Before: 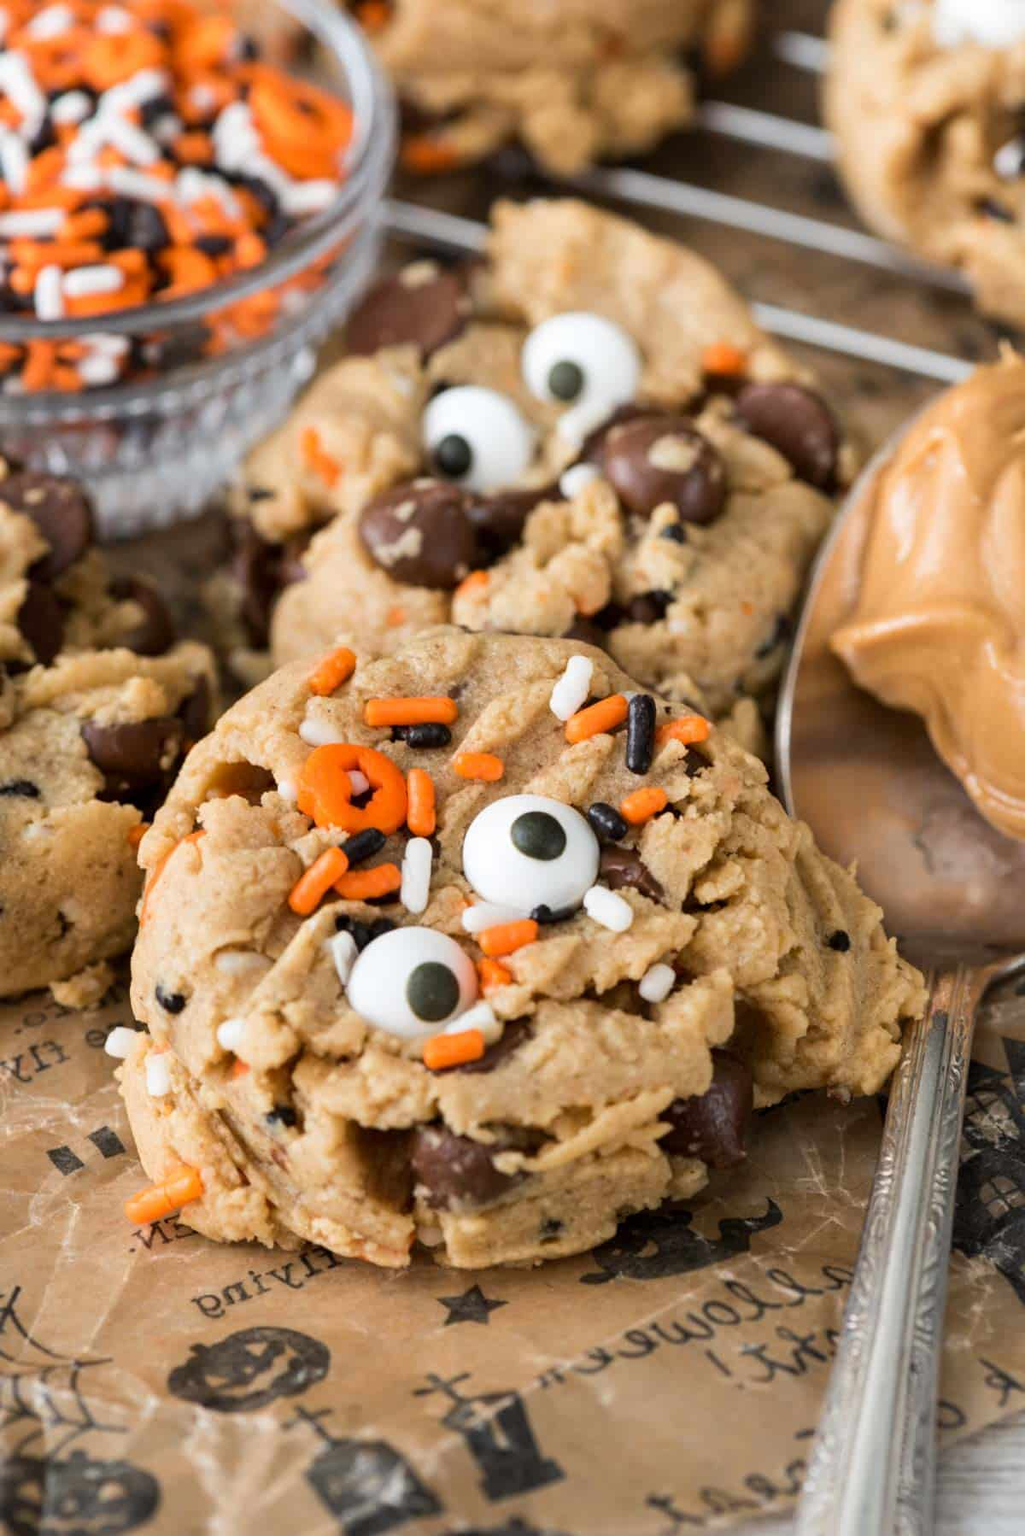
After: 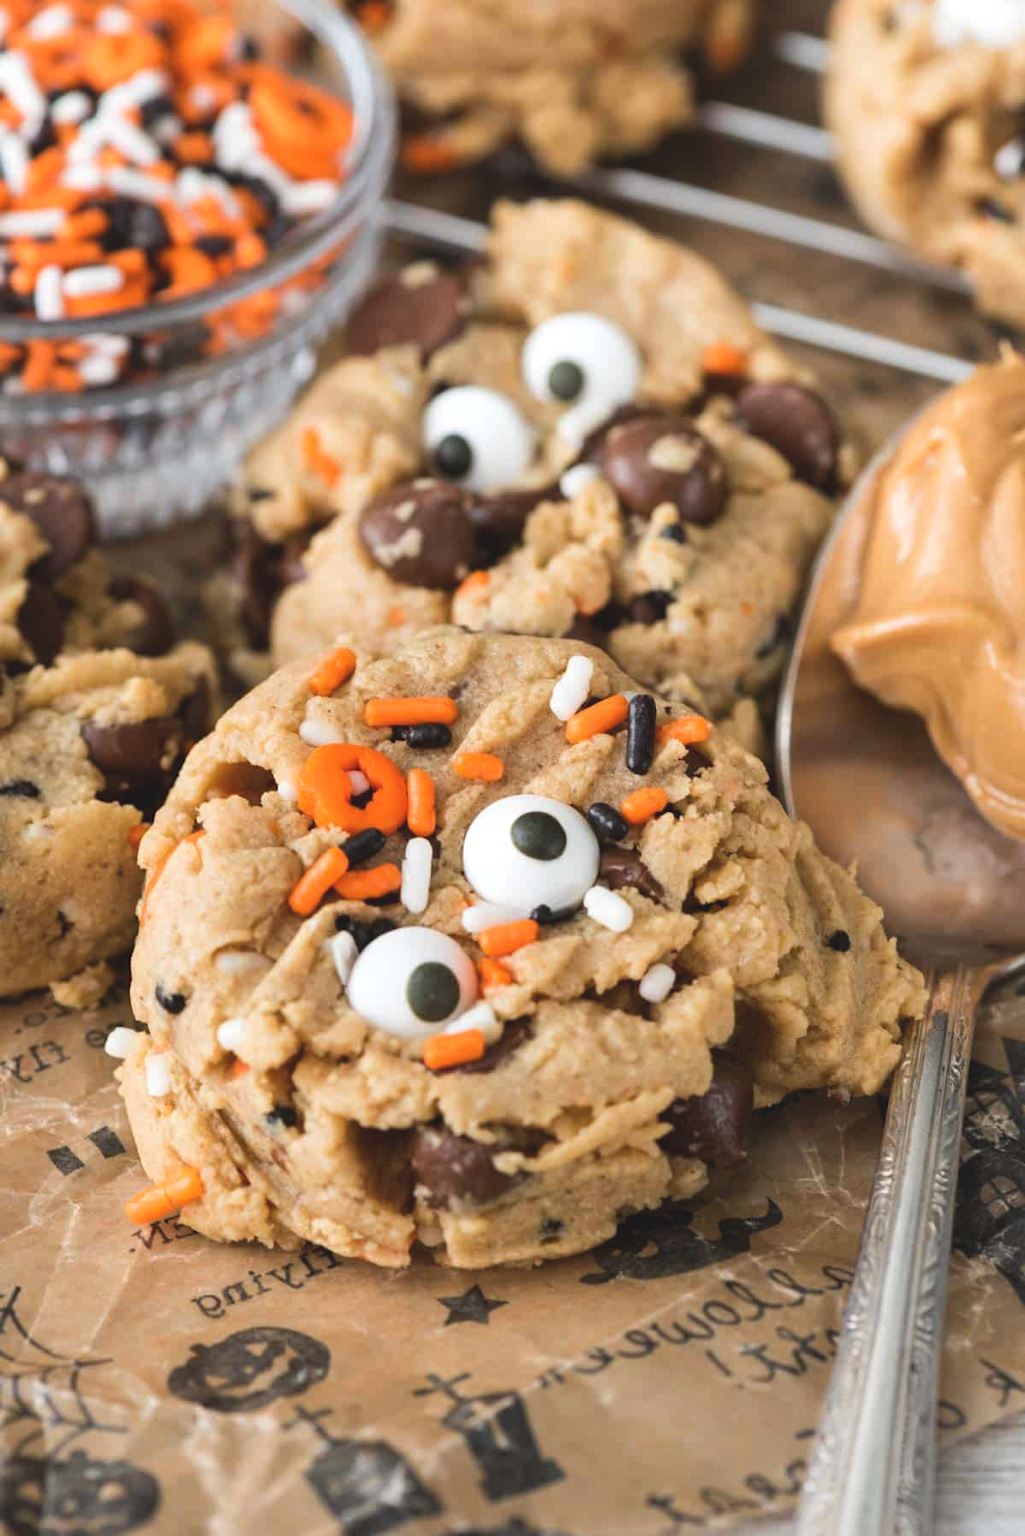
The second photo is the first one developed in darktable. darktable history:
exposure: black level correction -0.009, exposure 0.066 EV, compensate highlight preservation false
